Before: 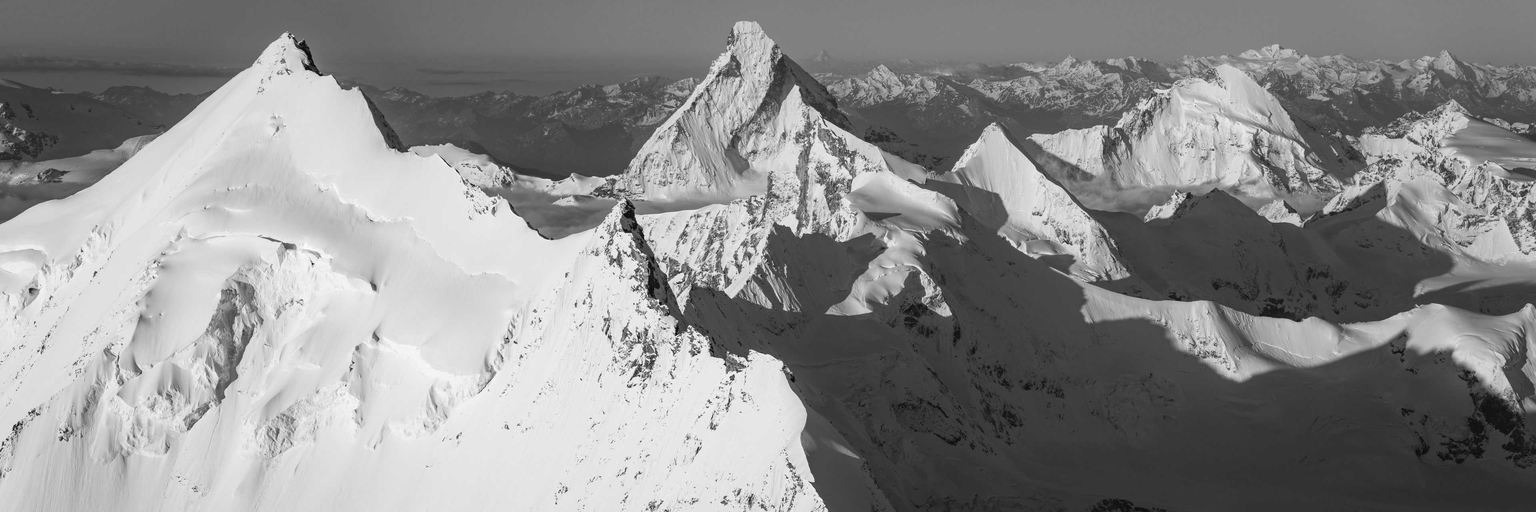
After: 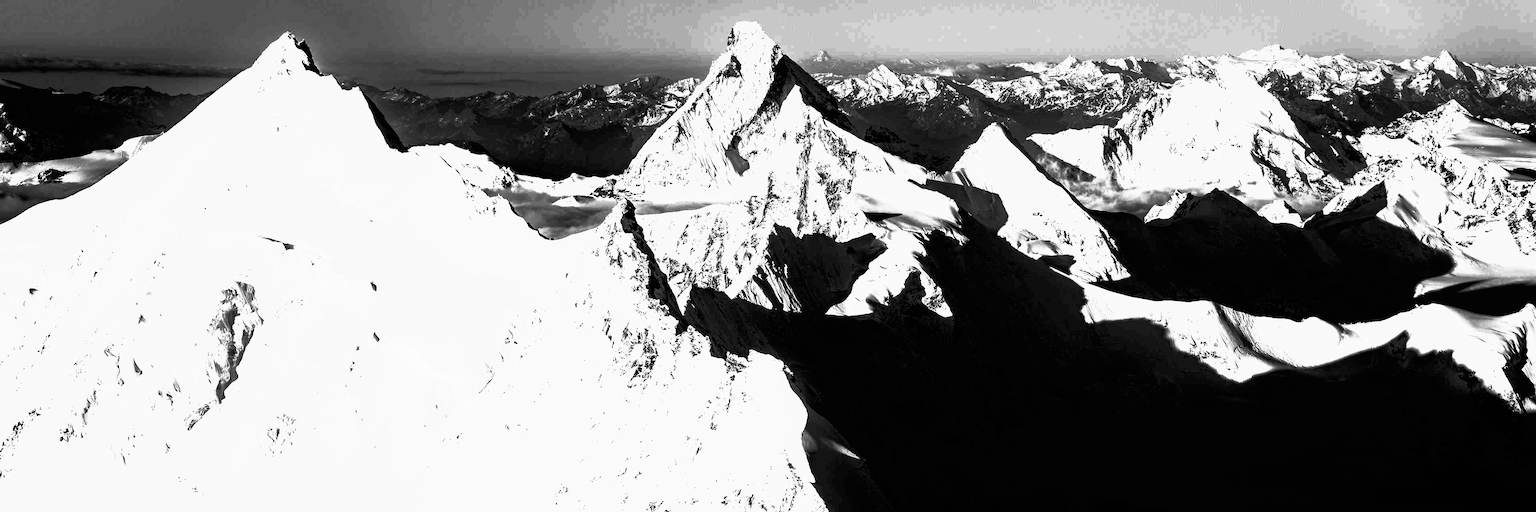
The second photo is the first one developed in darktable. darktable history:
tone equalizer: -8 EV -1.86 EV, -7 EV -1.13 EV, -6 EV -1.6 EV, edges refinement/feathering 500, mask exposure compensation -1.57 EV, preserve details no
tone curve: curves: ch0 [(0, 0) (0.003, 0.001) (0.011, 0.003) (0.025, 0.003) (0.044, 0.003) (0.069, 0.003) (0.1, 0.006) (0.136, 0.007) (0.177, 0.009) (0.224, 0.007) (0.277, 0.026) (0.335, 0.126) (0.399, 0.254) (0.468, 0.493) (0.543, 0.892) (0.623, 0.984) (0.709, 0.979) (0.801, 0.979) (0.898, 0.982) (1, 1)], color space Lab, independent channels, preserve colors none
